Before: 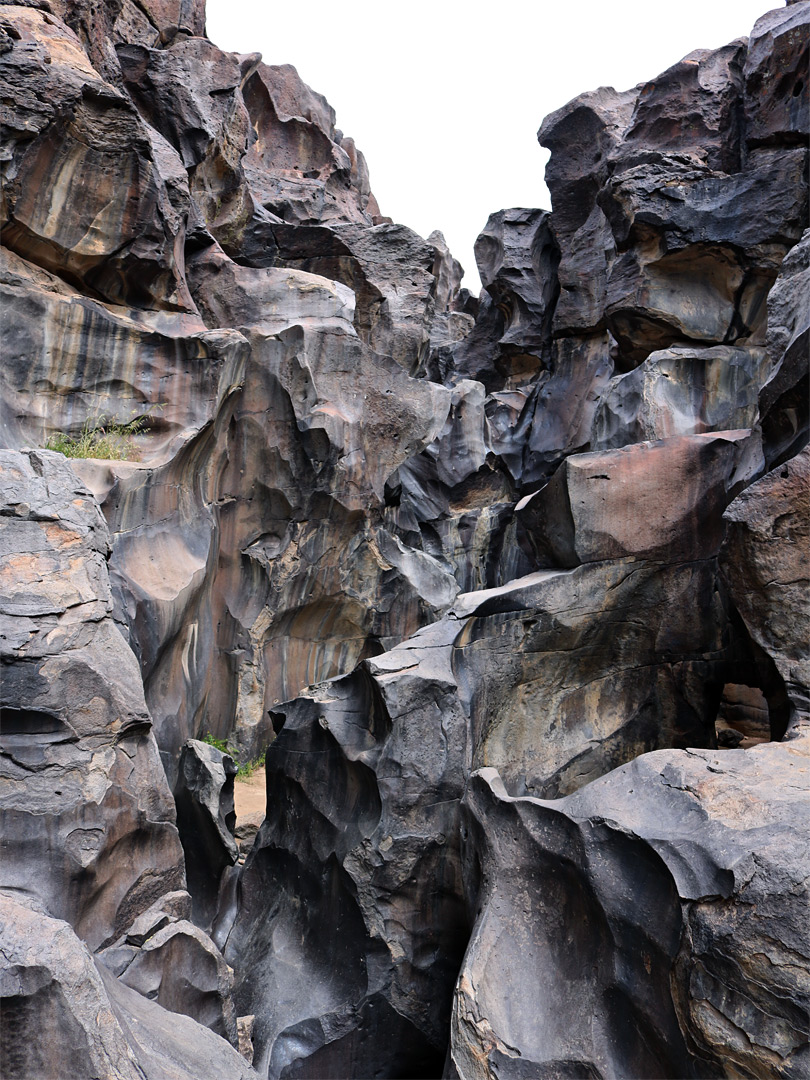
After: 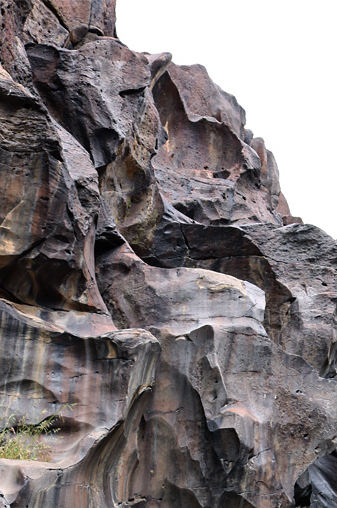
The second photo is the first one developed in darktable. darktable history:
crop and rotate: left 11.23%, top 0.046%, right 47.06%, bottom 52.858%
